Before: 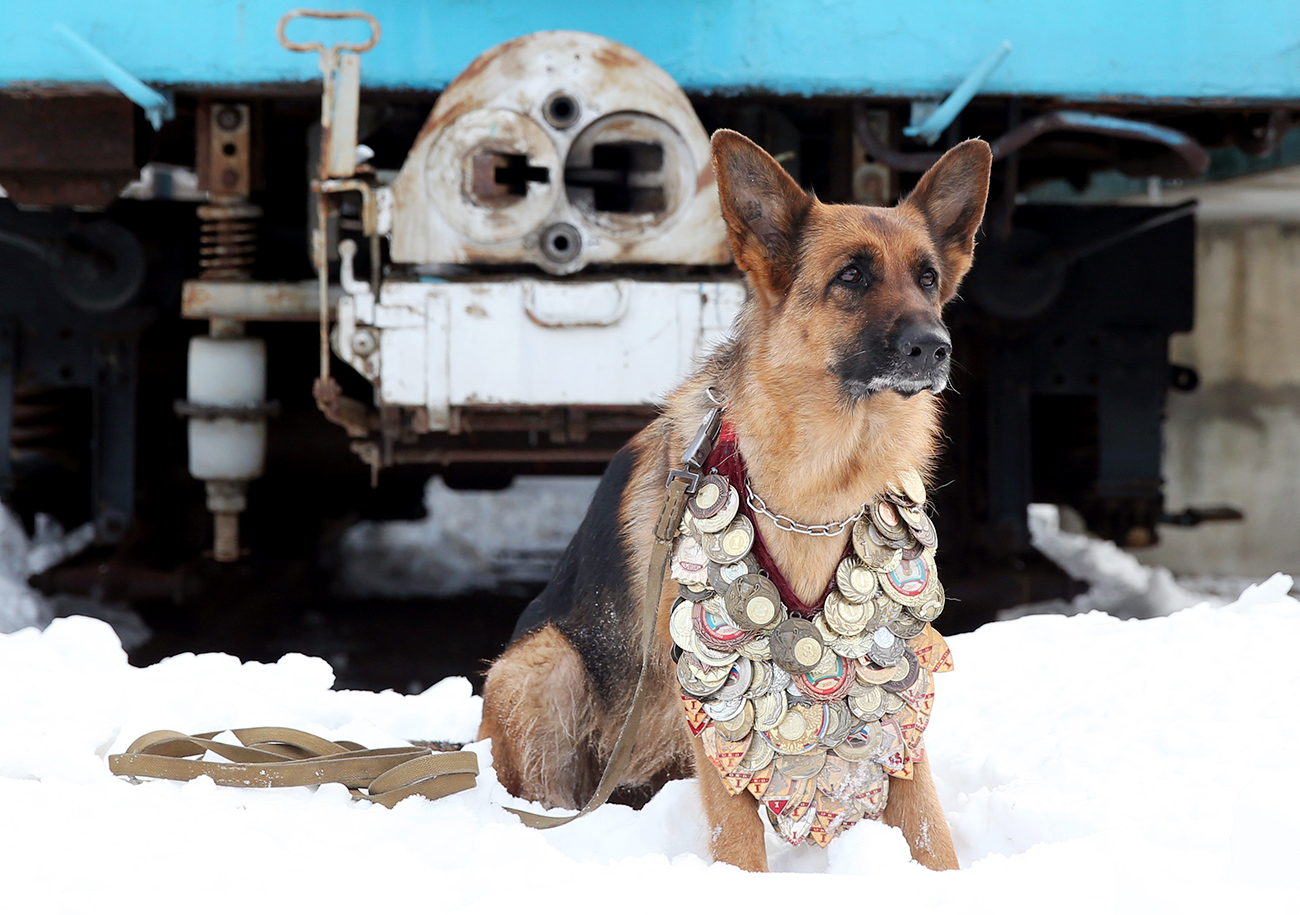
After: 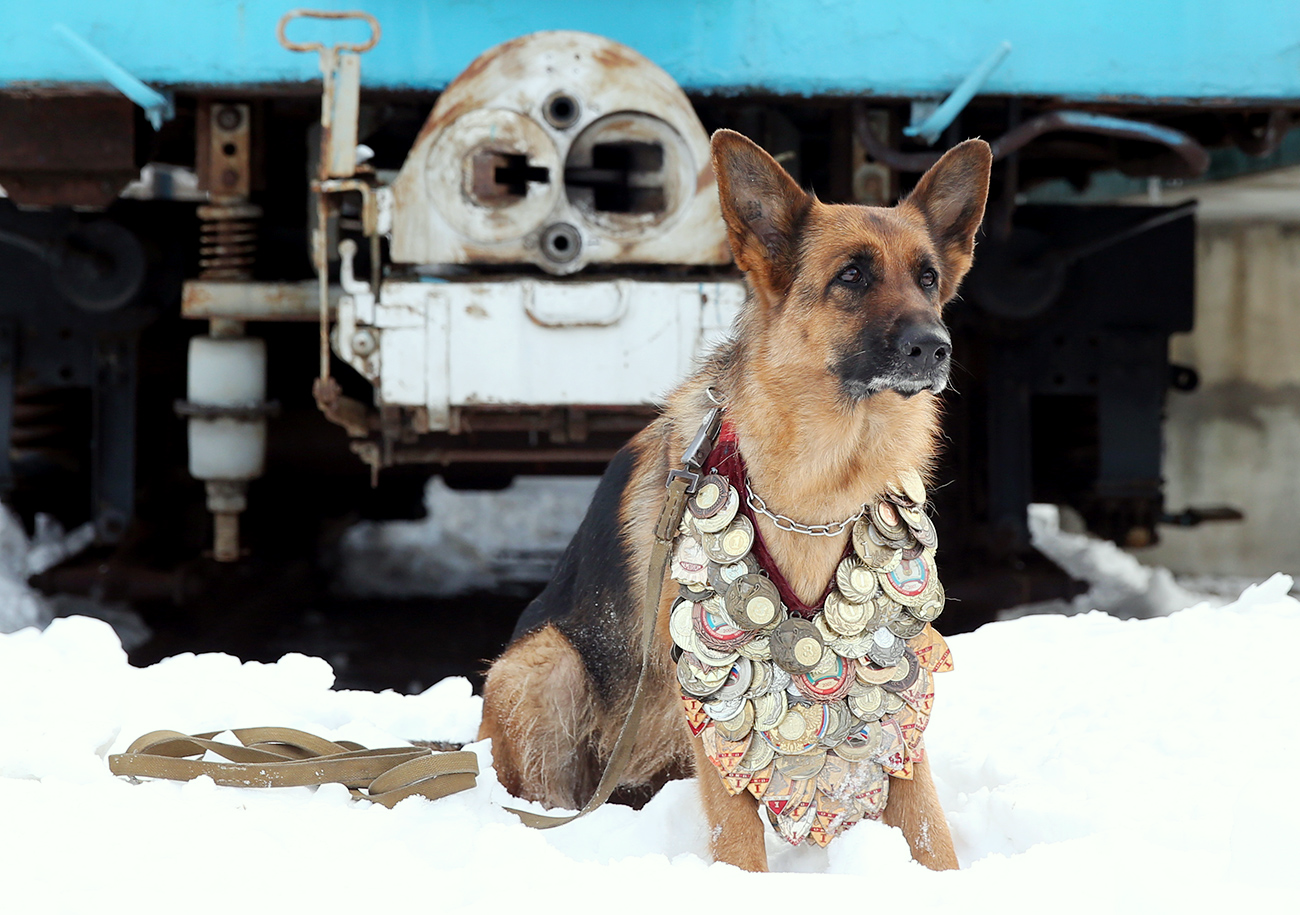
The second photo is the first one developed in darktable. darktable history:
color correction: highlights a* -2.56, highlights b* 2.27
